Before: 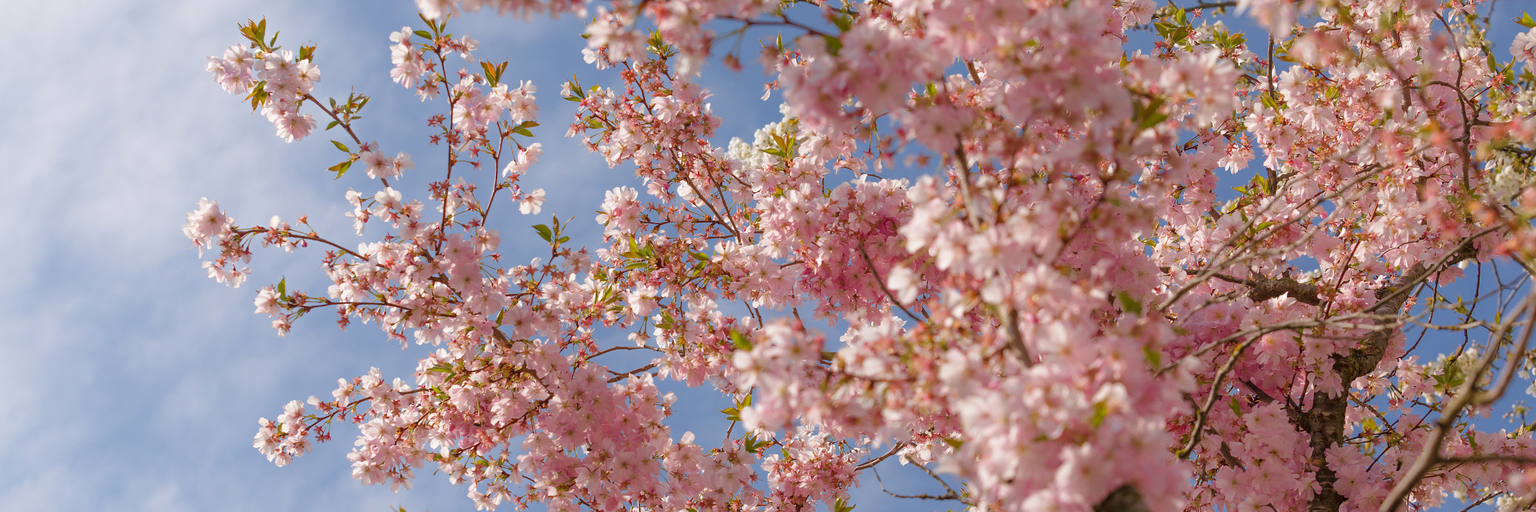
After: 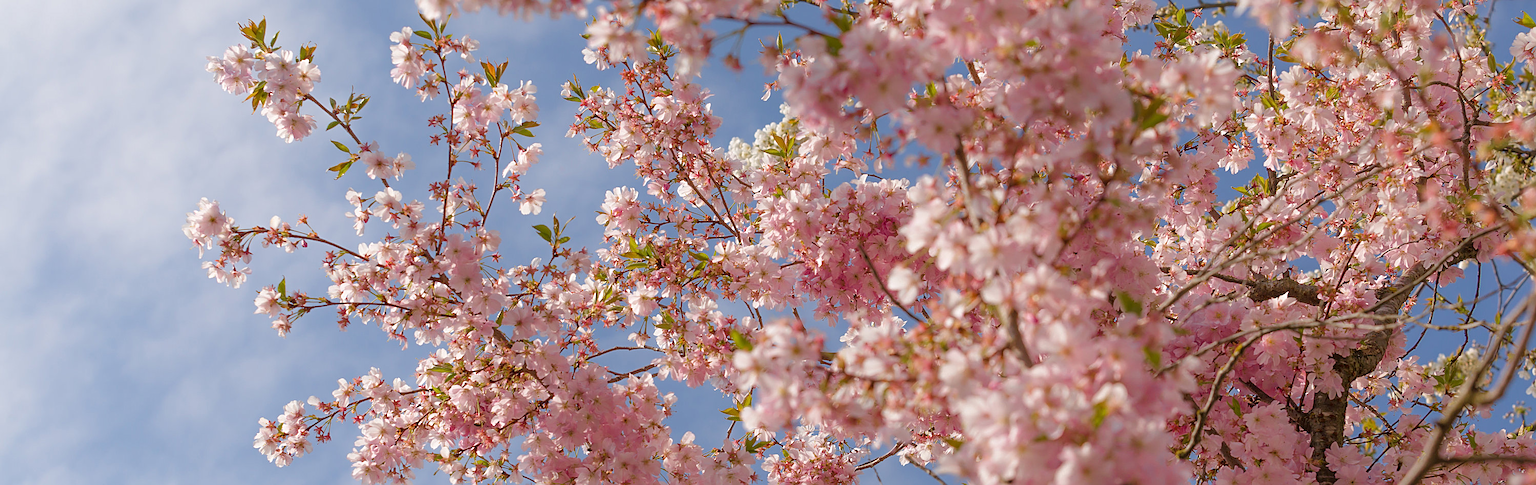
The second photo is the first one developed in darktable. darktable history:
sharpen: on, module defaults
tone equalizer: -8 EV 0.048 EV, edges refinement/feathering 500, mask exposure compensation -1.57 EV, preserve details no
crop and rotate: top 0.002%, bottom 5.023%
